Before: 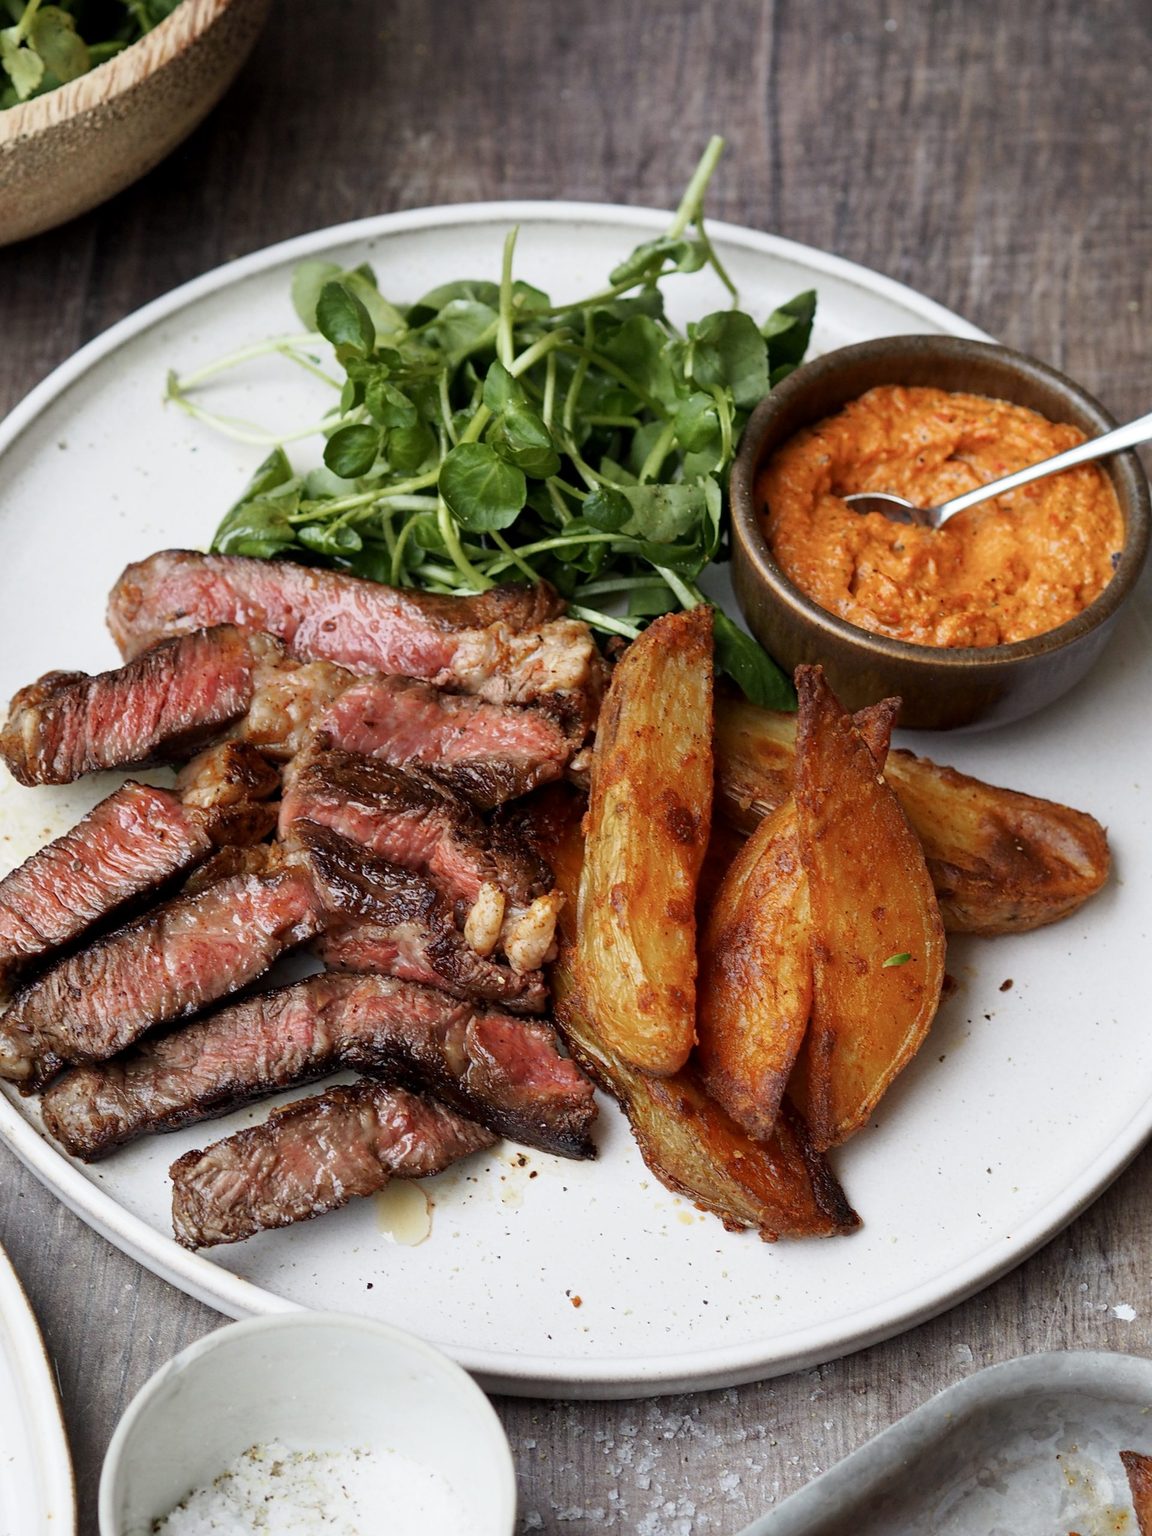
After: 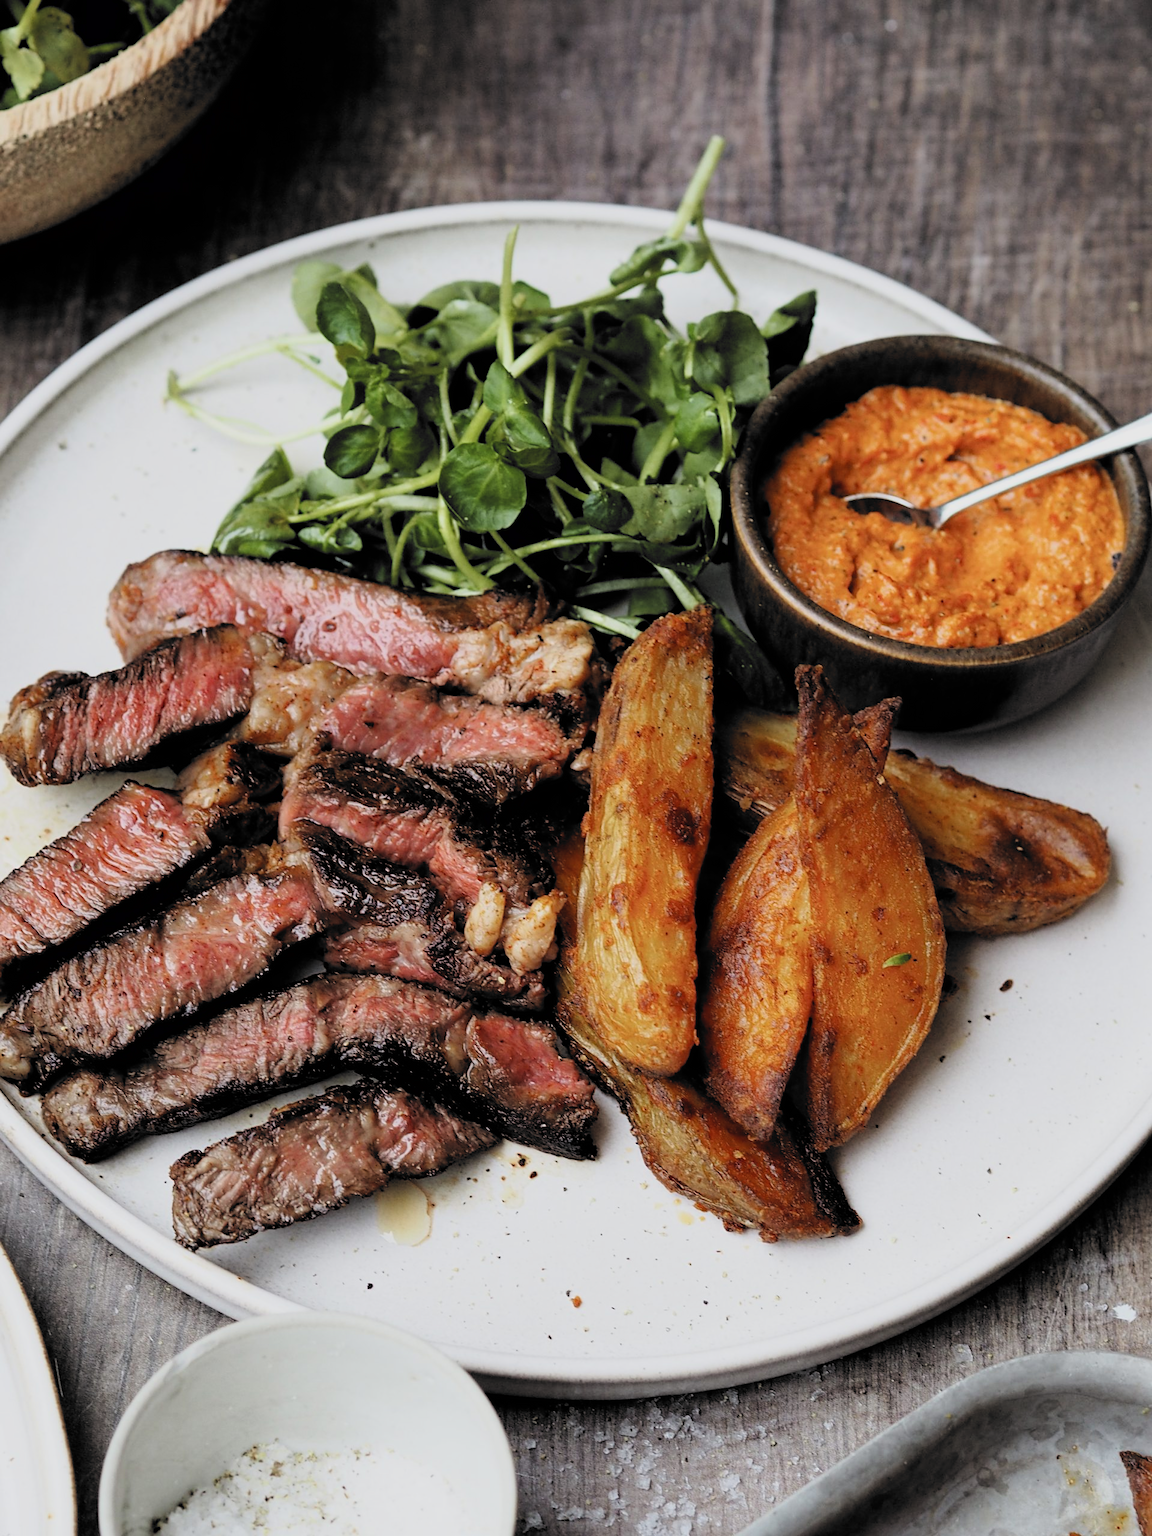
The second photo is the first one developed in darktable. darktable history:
filmic rgb: black relative exposure -5.03 EV, white relative exposure 3.53 EV, hardness 3.17, contrast 1.184, highlights saturation mix -49.6%, color science v6 (2022), iterations of high-quality reconstruction 0
